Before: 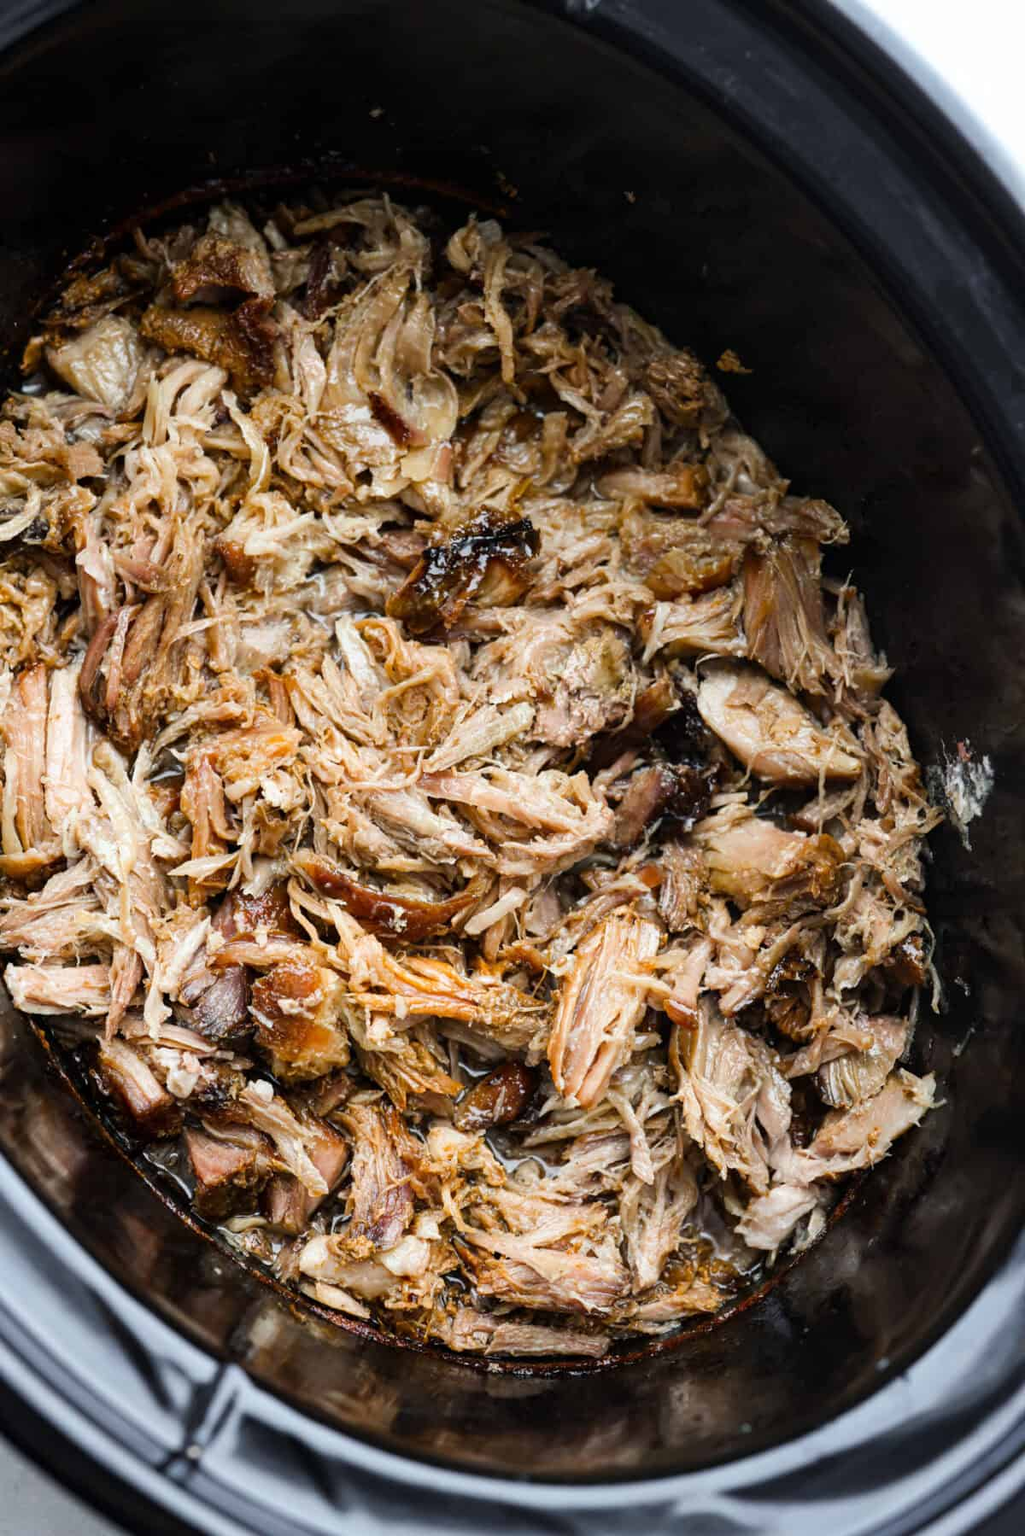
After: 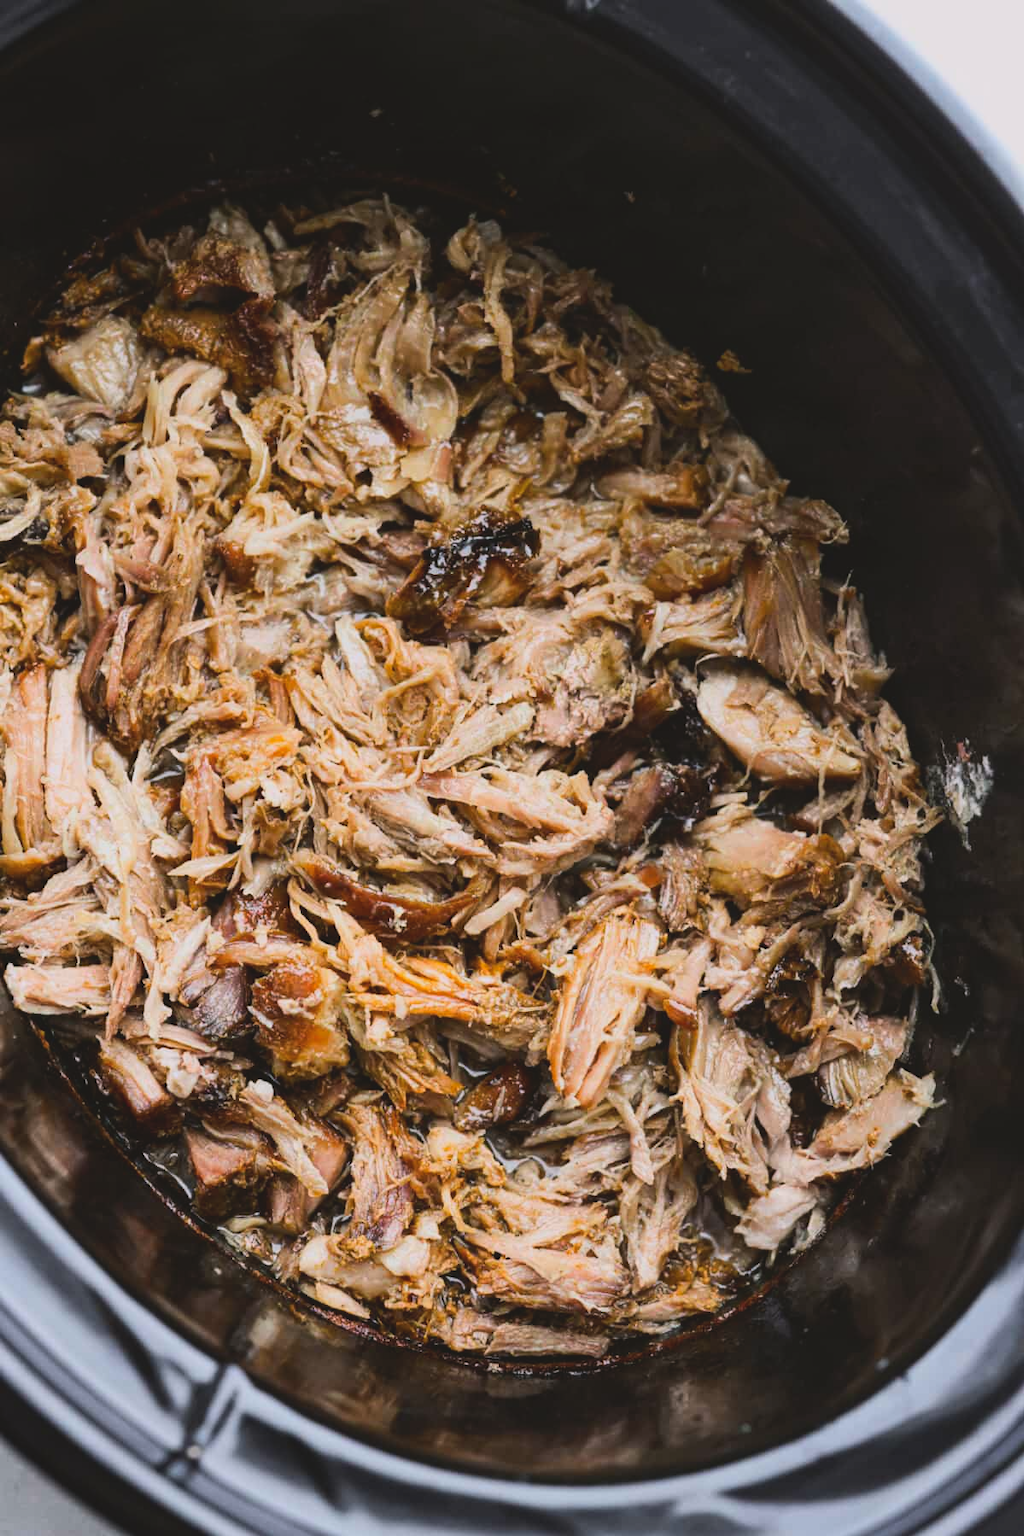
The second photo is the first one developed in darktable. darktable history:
contrast brightness saturation: contrast -0.28
tone curve: curves: ch0 [(0, 0) (0.055, 0.031) (0.282, 0.215) (0.729, 0.785) (1, 1)], color space Lab, linked channels, preserve colors none
color correction: highlights a* 3.12, highlights b* -1.55, shadows a* -0.101, shadows b* 2.52, saturation 0.98
